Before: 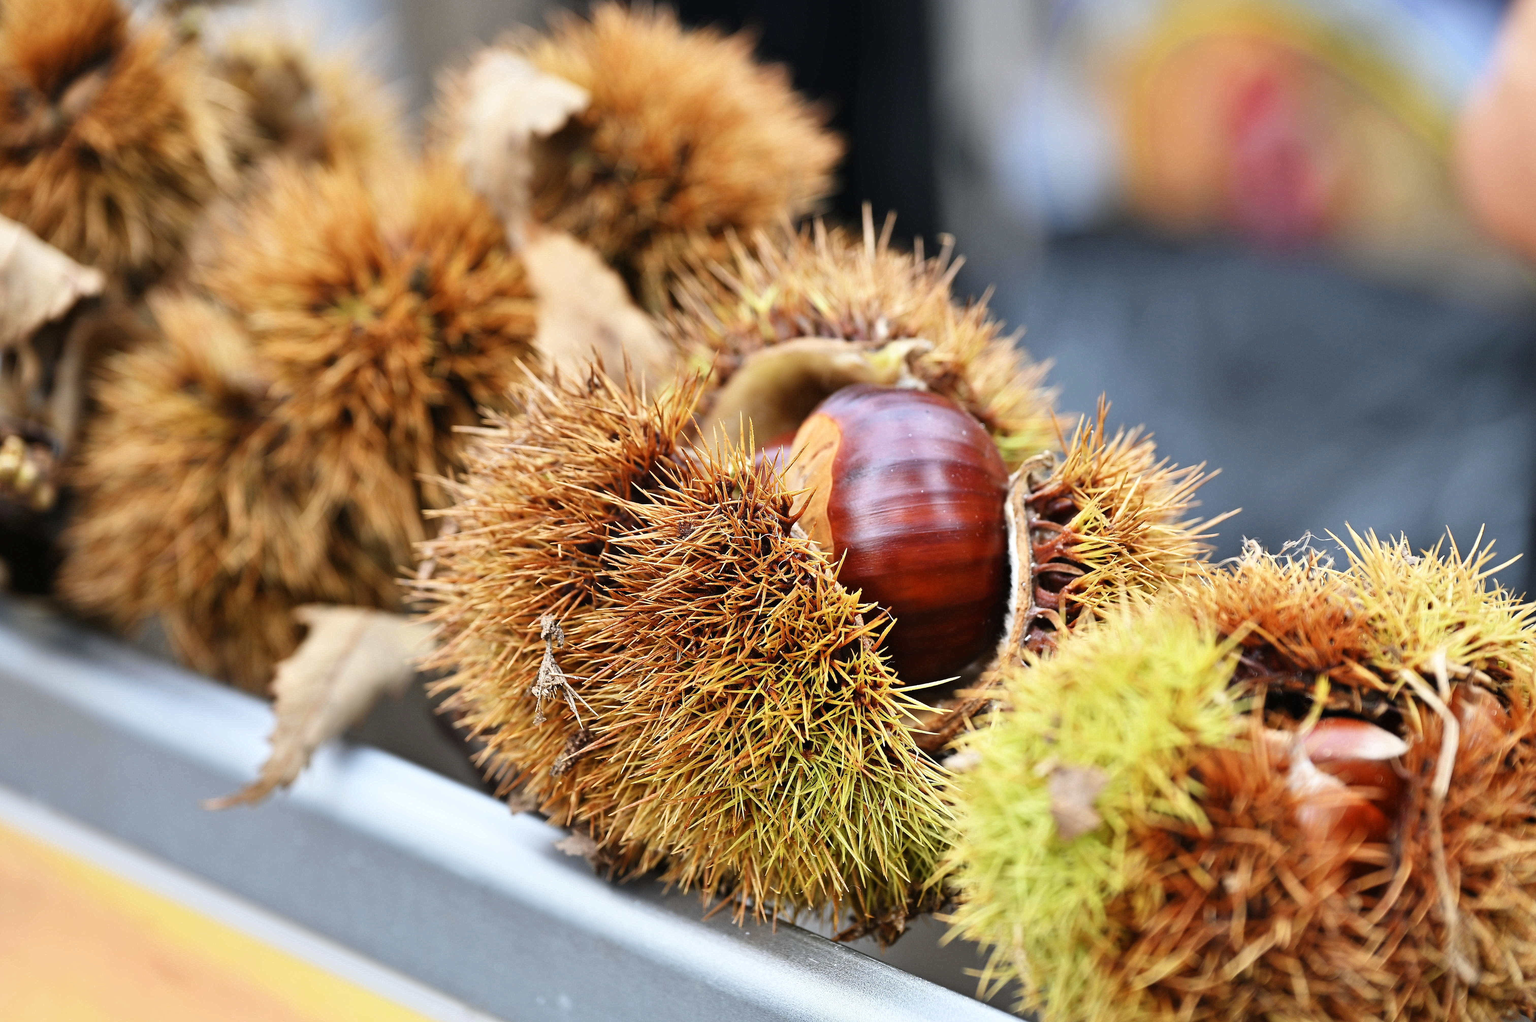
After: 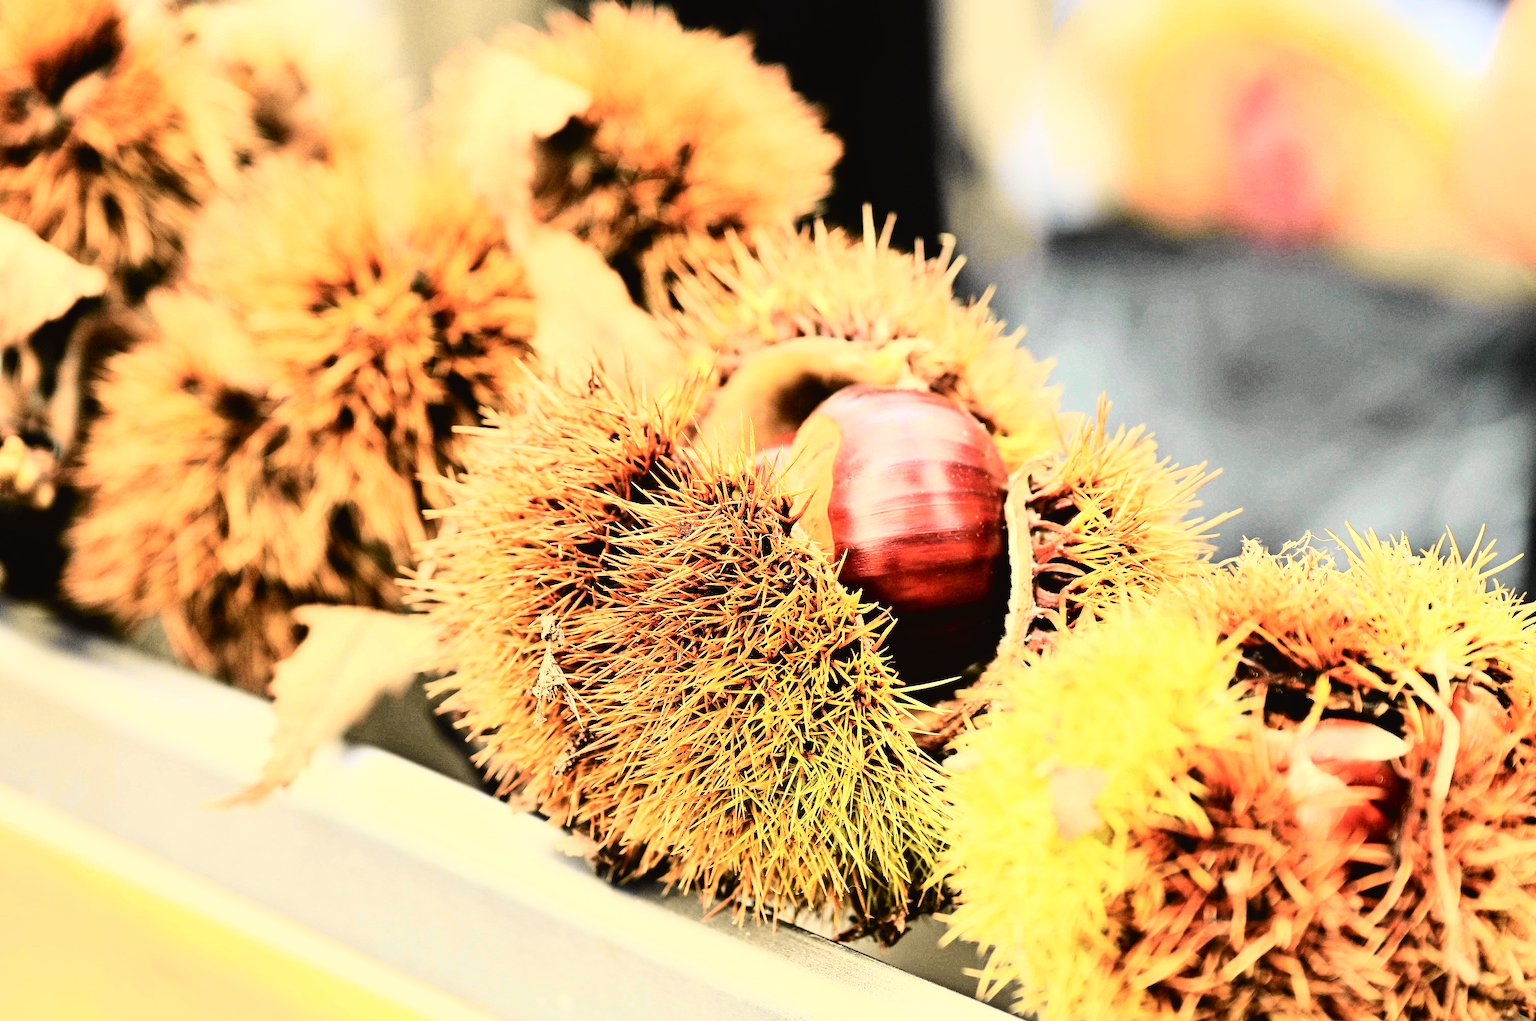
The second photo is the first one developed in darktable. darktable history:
tone curve: curves: ch0 [(0, 0.024) (0.049, 0.038) (0.176, 0.162) (0.33, 0.331) (0.432, 0.475) (0.601, 0.665) (0.843, 0.876) (1, 1)]; ch1 [(0, 0) (0.339, 0.358) (0.445, 0.439) (0.476, 0.47) (0.504, 0.504) (0.53, 0.511) (0.557, 0.558) (0.627, 0.635) (0.728, 0.746) (1, 1)]; ch2 [(0, 0) (0.327, 0.324) (0.417, 0.44) (0.46, 0.453) (0.502, 0.504) (0.526, 0.52) (0.54, 0.564) (0.606, 0.626) (0.76, 0.75) (1, 1)], color space Lab, independent channels, preserve colors none
rgb curve: curves: ch0 [(0, 0) (0.21, 0.15) (0.24, 0.21) (0.5, 0.75) (0.75, 0.96) (0.89, 0.99) (1, 1)]; ch1 [(0, 0.02) (0.21, 0.13) (0.25, 0.2) (0.5, 0.67) (0.75, 0.9) (0.89, 0.97) (1, 1)]; ch2 [(0, 0.02) (0.21, 0.13) (0.25, 0.2) (0.5, 0.67) (0.75, 0.9) (0.89, 0.97) (1, 1)], compensate middle gray true
white balance: red 1.123, blue 0.83
